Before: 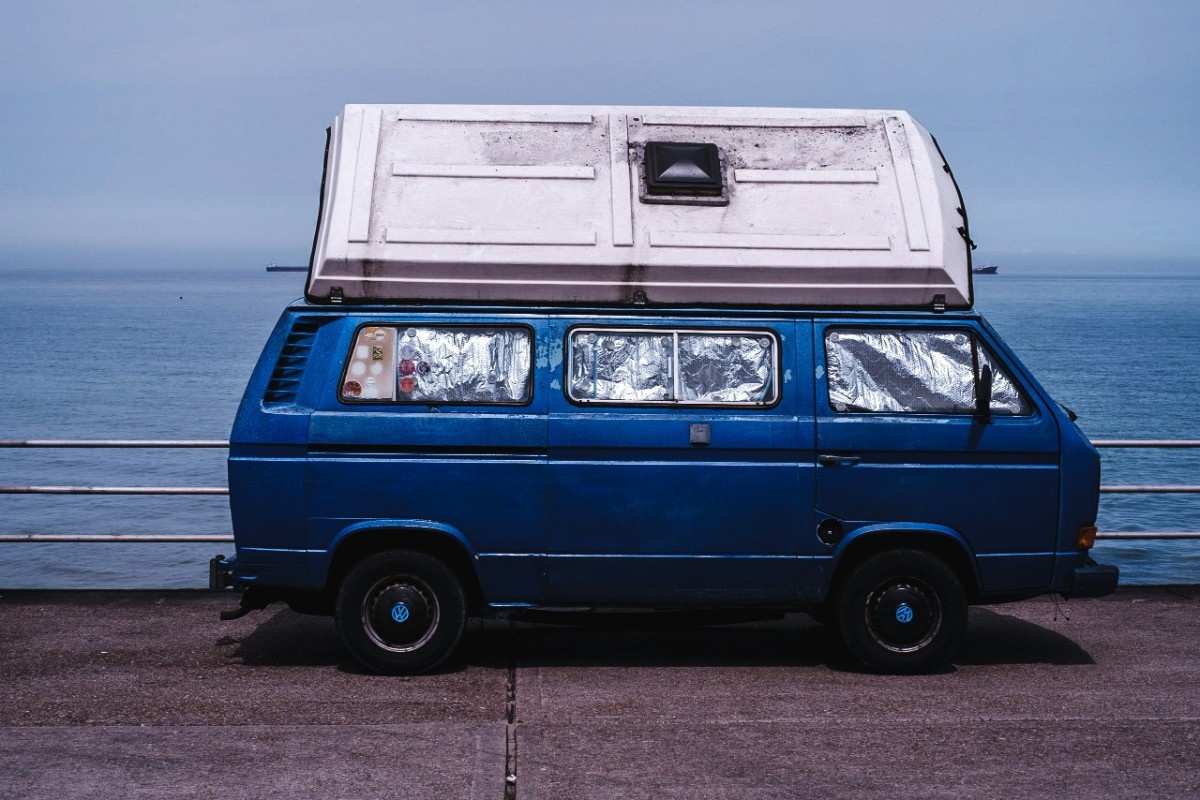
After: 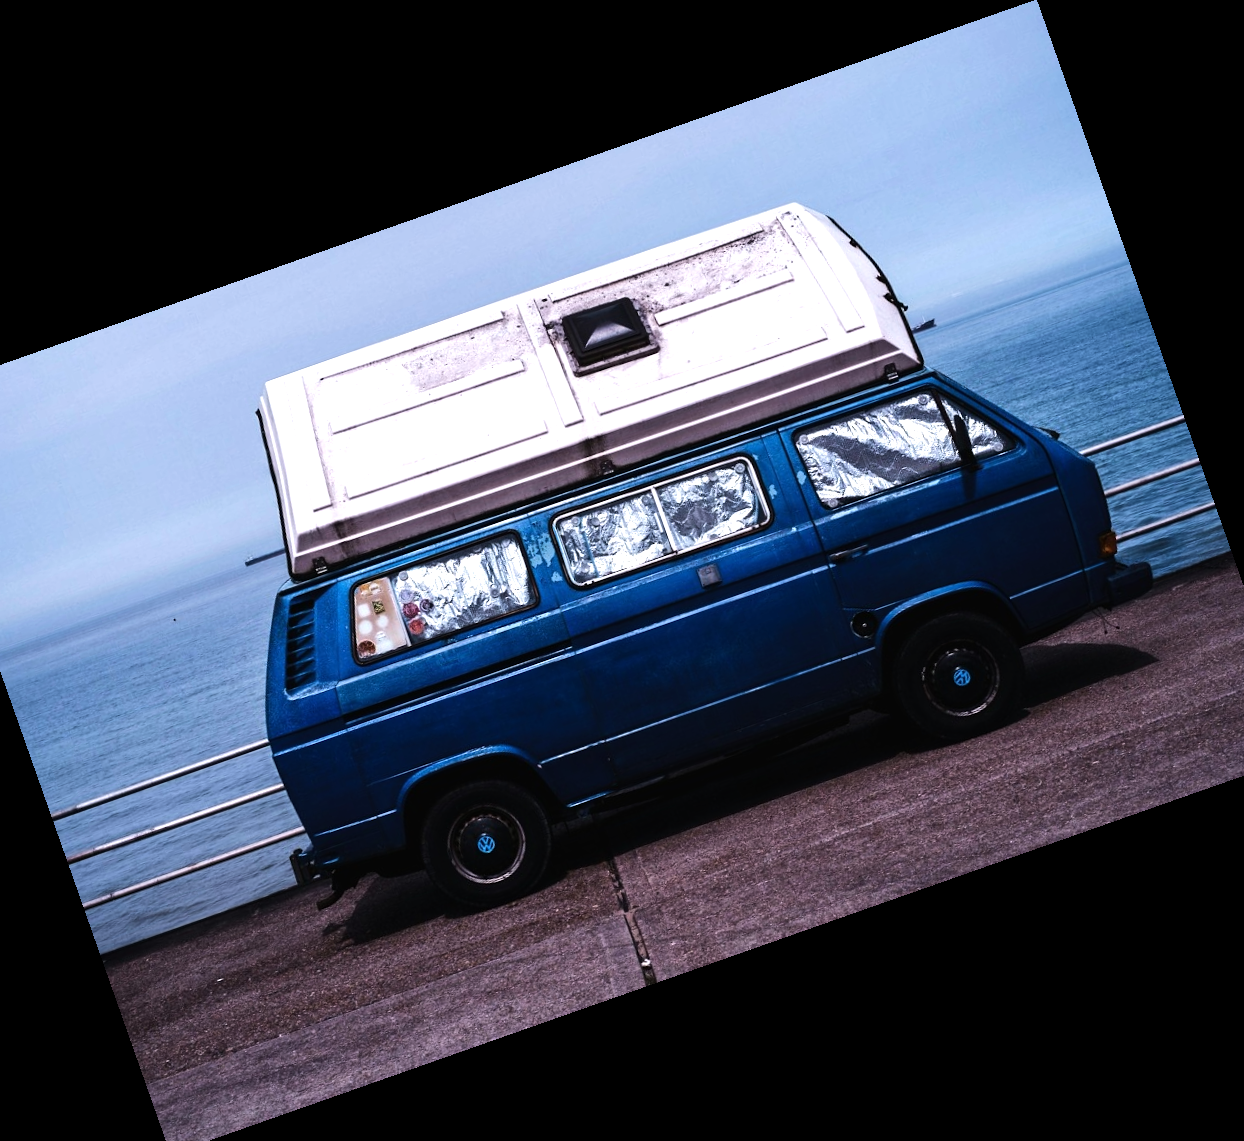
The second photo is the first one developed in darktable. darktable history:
crop and rotate: angle 19.43°, left 6.812%, right 4.125%, bottom 1.087%
velvia: strength 15%
tone equalizer: -8 EV -0.75 EV, -7 EV -0.7 EV, -6 EV -0.6 EV, -5 EV -0.4 EV, -3 EV 0.4 EV, -2 EV 0.6 EV, -1 EV 0.7 EV, +0 EV 0.75 EV, edges refinement/feathering 500, mask exposure compensation -1.57 EV, preserve details no
